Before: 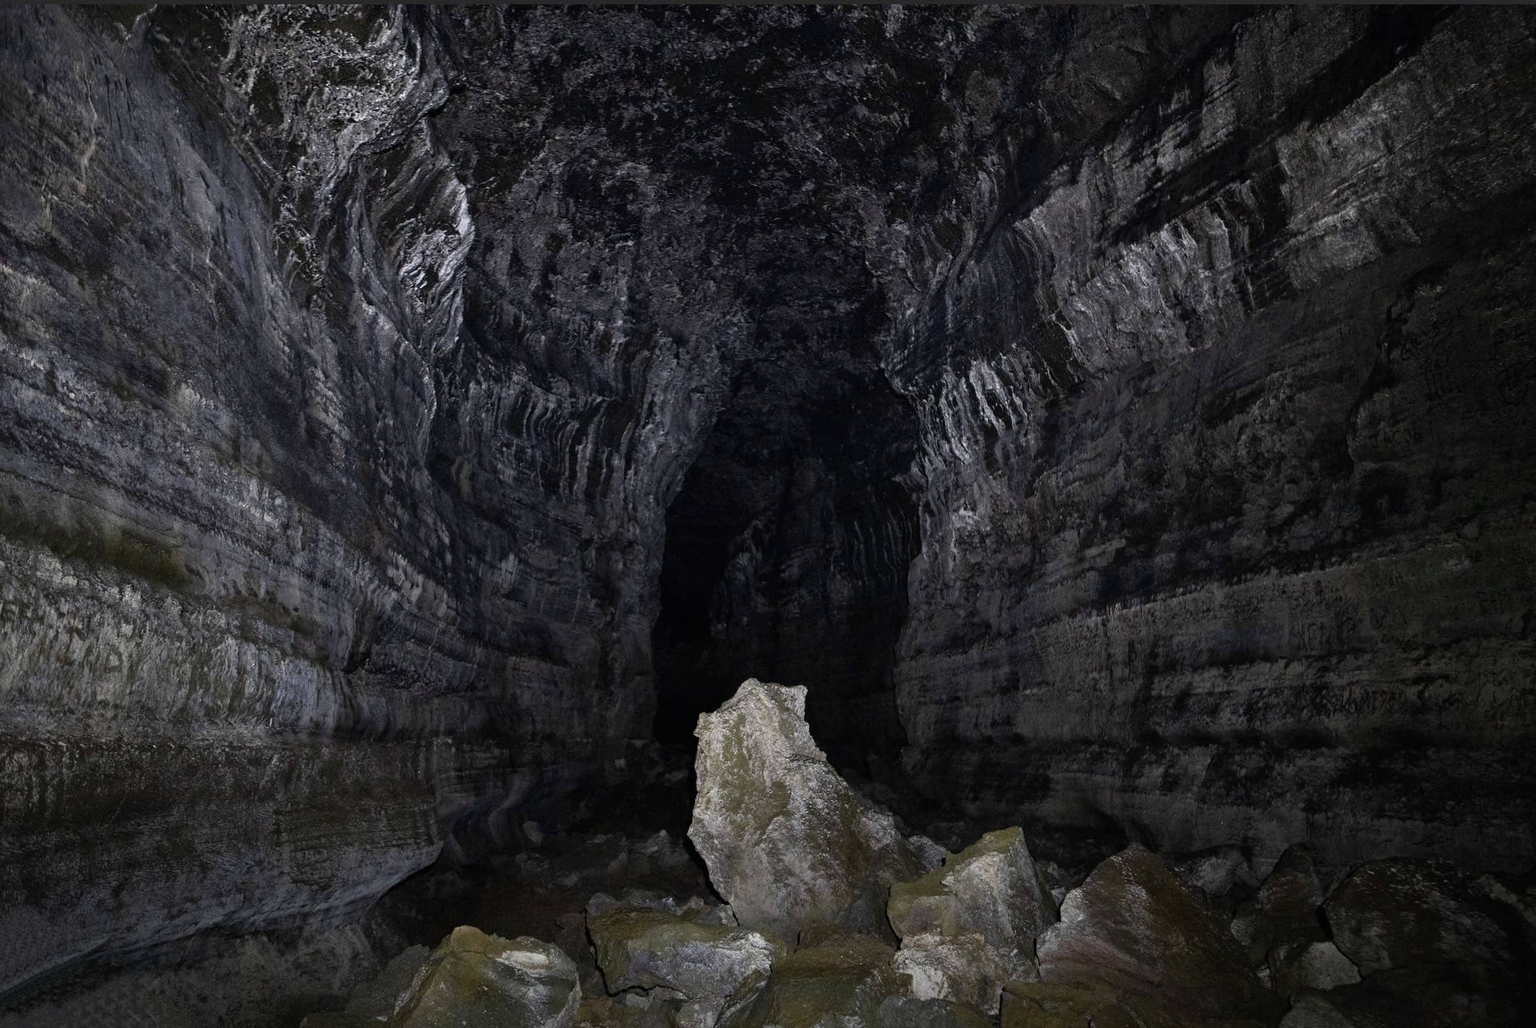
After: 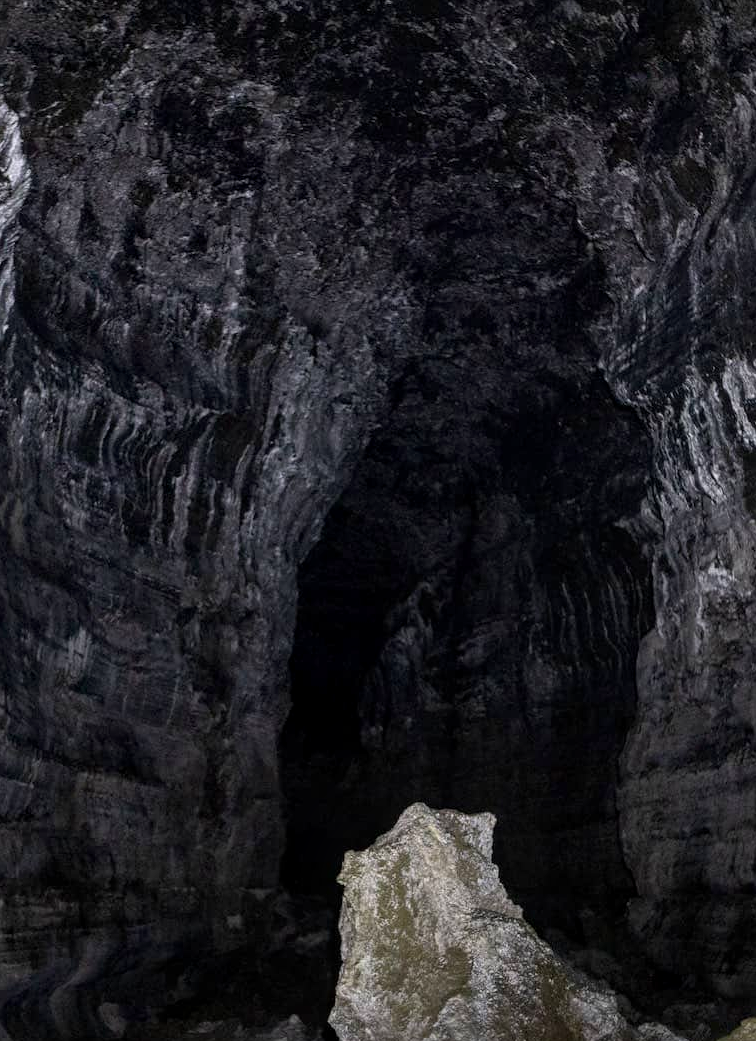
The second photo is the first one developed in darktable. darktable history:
crop and rotate: left 29.476%, top 10.214%, right 35.32%, bottom 17.333%
local contrast: on, module defaults
